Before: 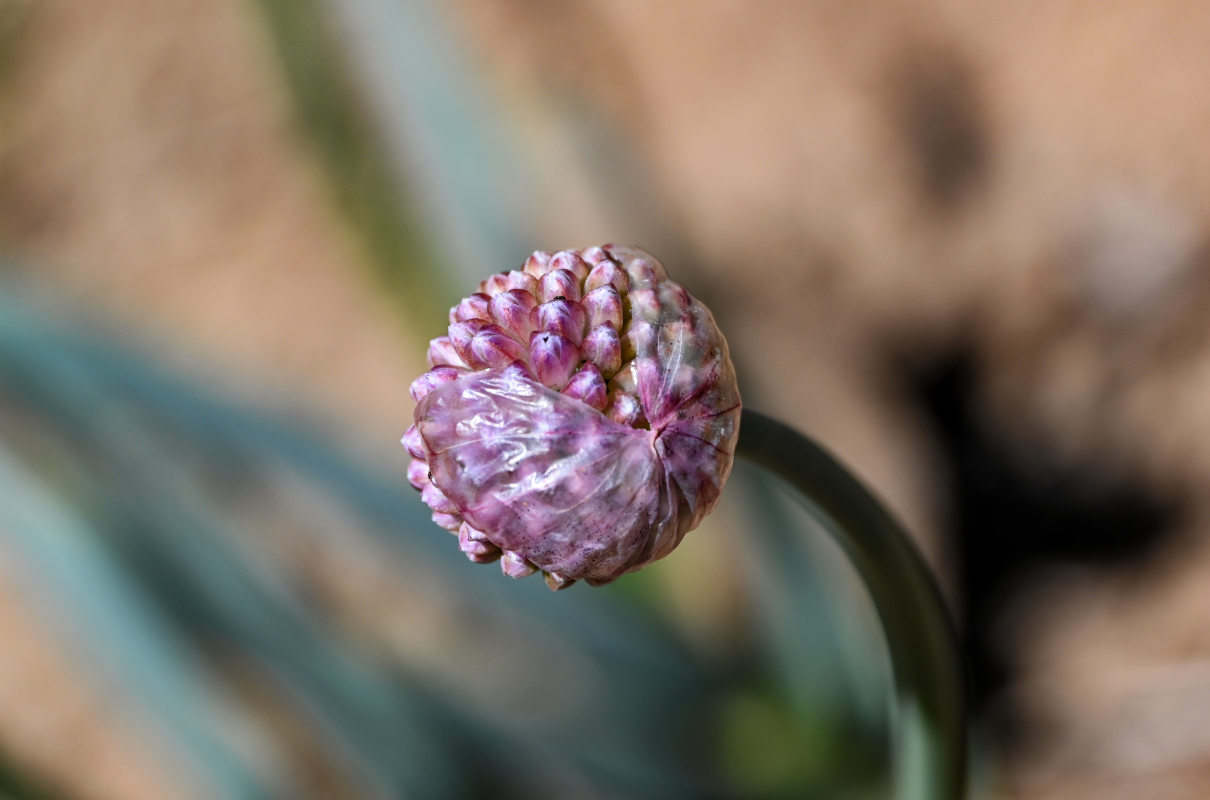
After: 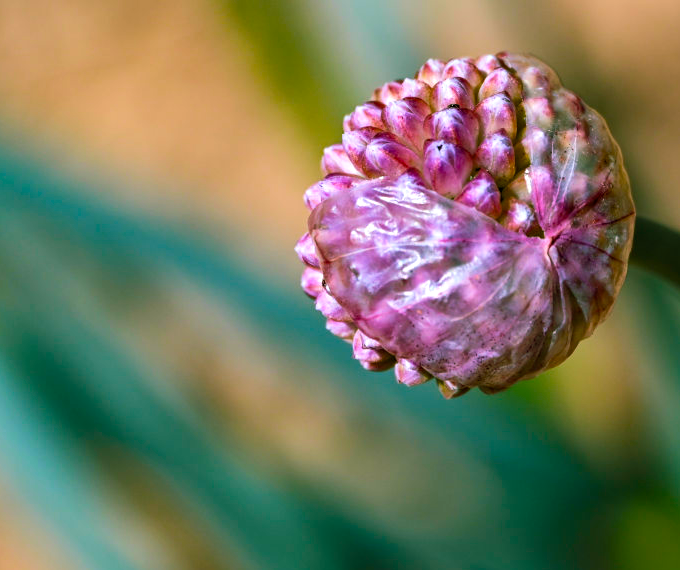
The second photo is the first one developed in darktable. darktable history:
velvia: on, module defaults
crop: left 8.839%, top 24.068%, right 34.954%, bottom 4.563%
color balance rgb: shadows lift › chroma 12.015%, shadows lift › hue 132.47°, power › chroma 0.682%, power › hue 60°, highlights gain › luminance 15.036%, perceptual saturation grading › global saturation 40.073%, global vibrance 20%
